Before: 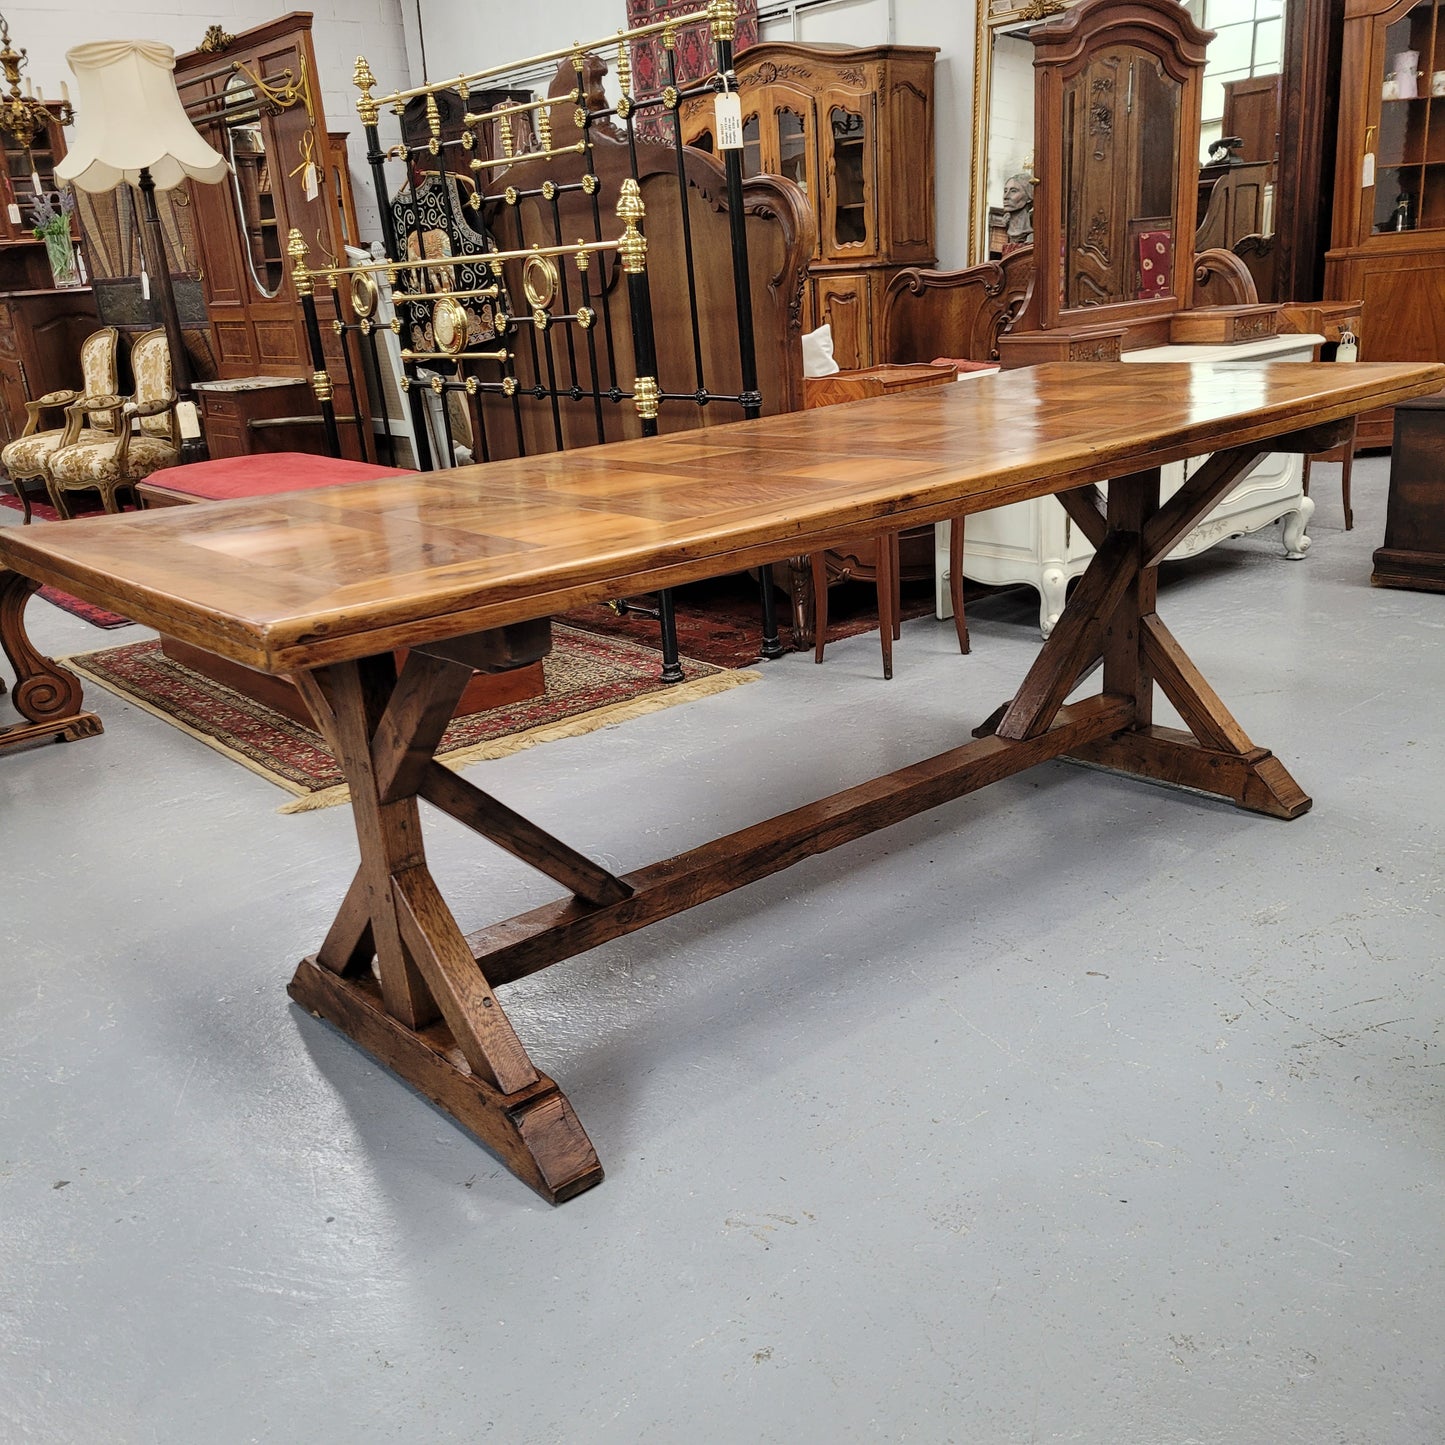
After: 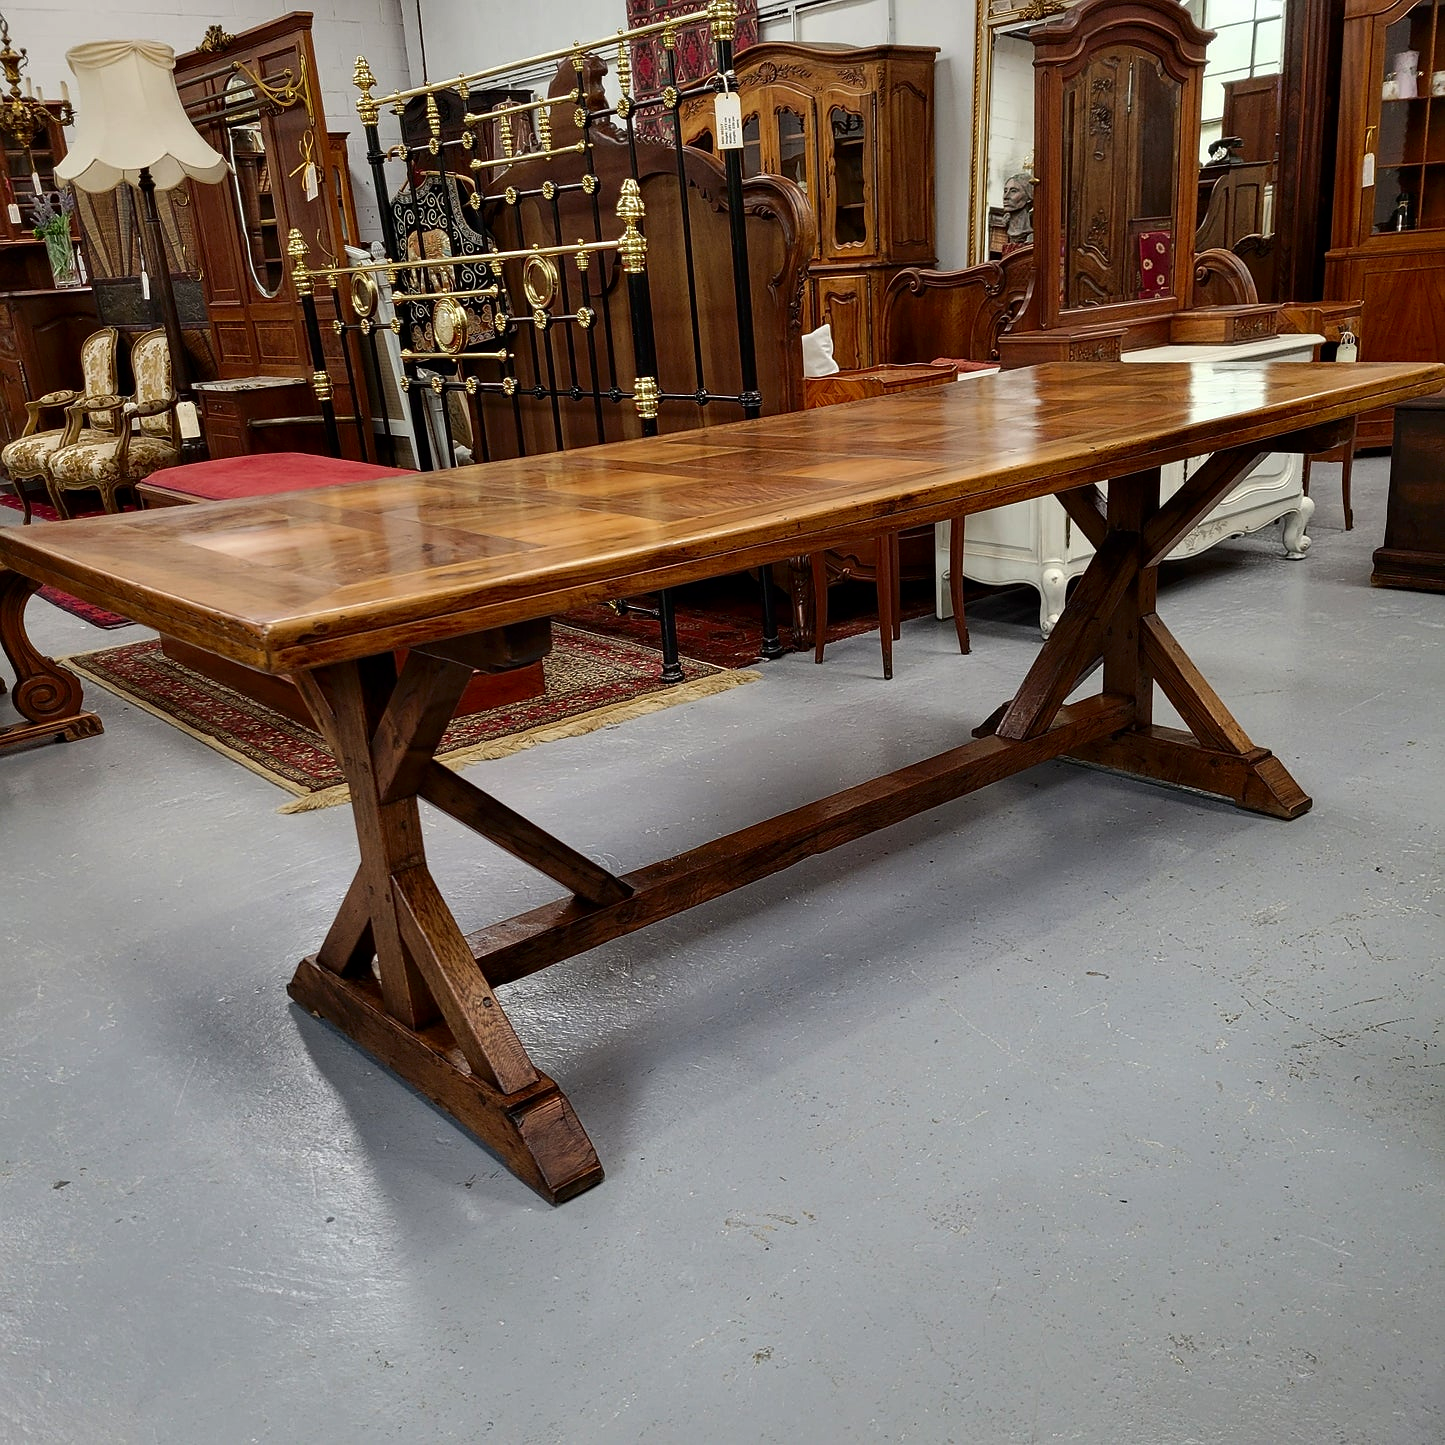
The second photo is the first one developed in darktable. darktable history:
contrast brightness saturation: brightness -0.2, saturation 0.08
sharpen: radius 1, threshold 1
